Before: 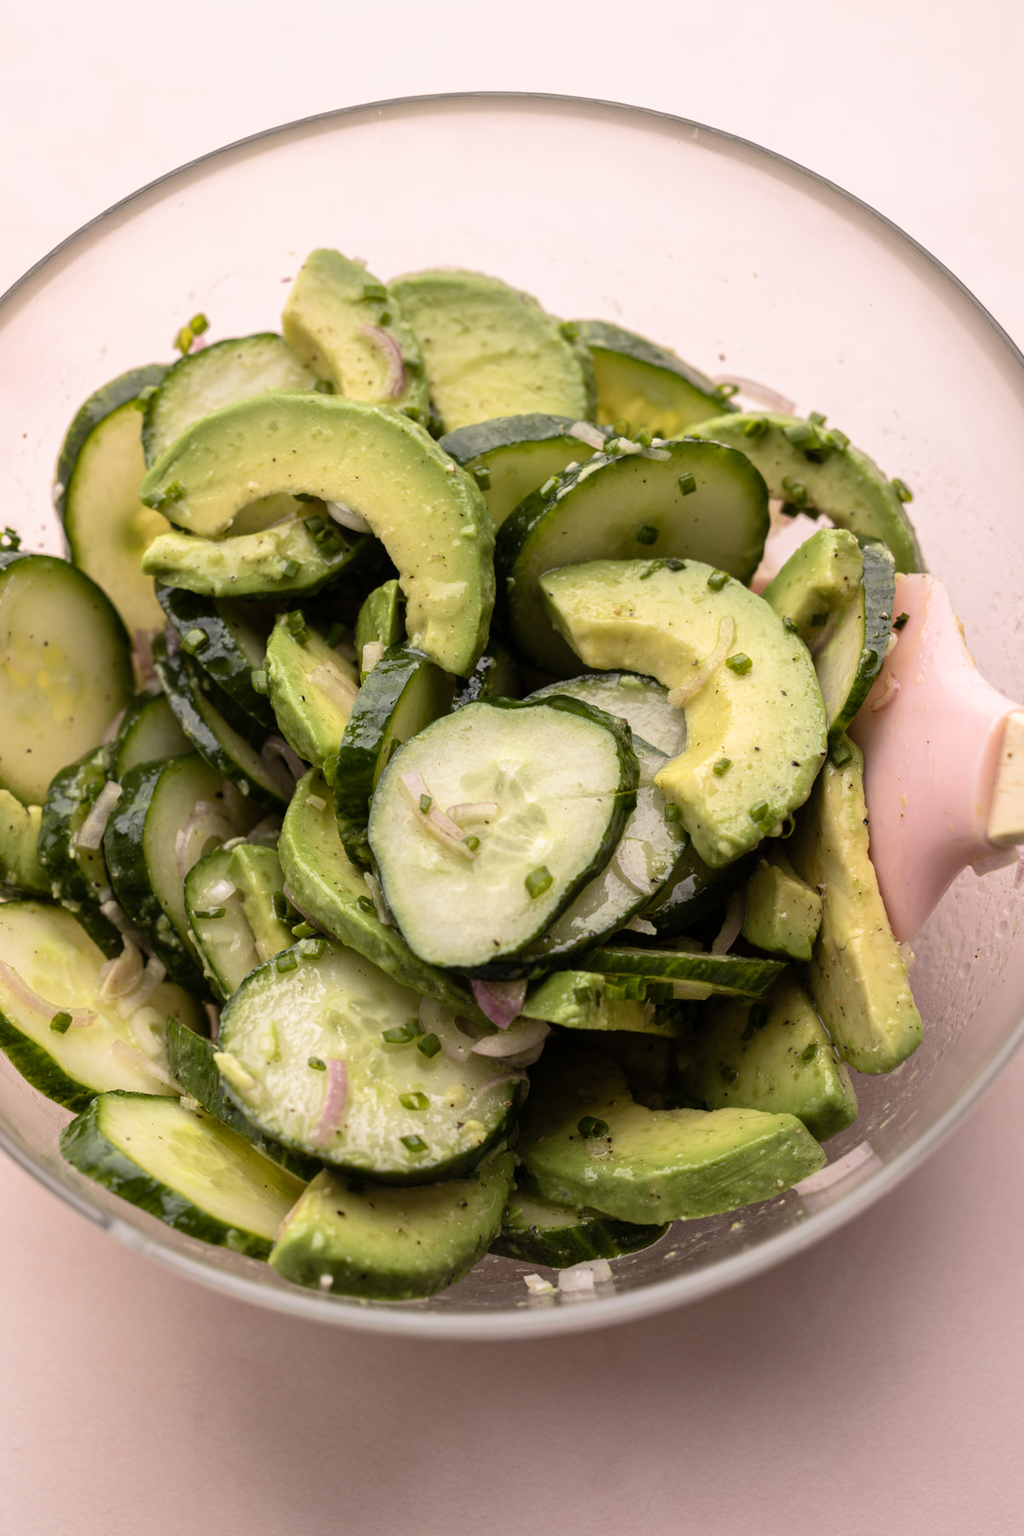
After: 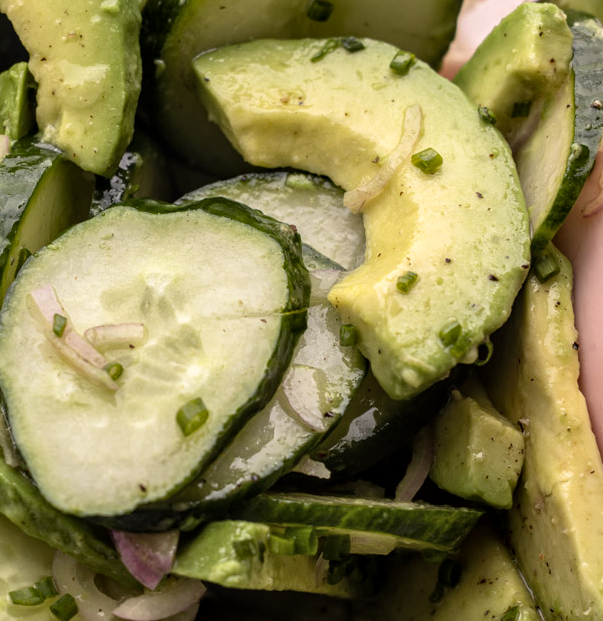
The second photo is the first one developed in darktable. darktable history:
local contrast: on, module defaults
crop: left 36.661%, top 34.309%, right 13.017%, bottom 31.177%
